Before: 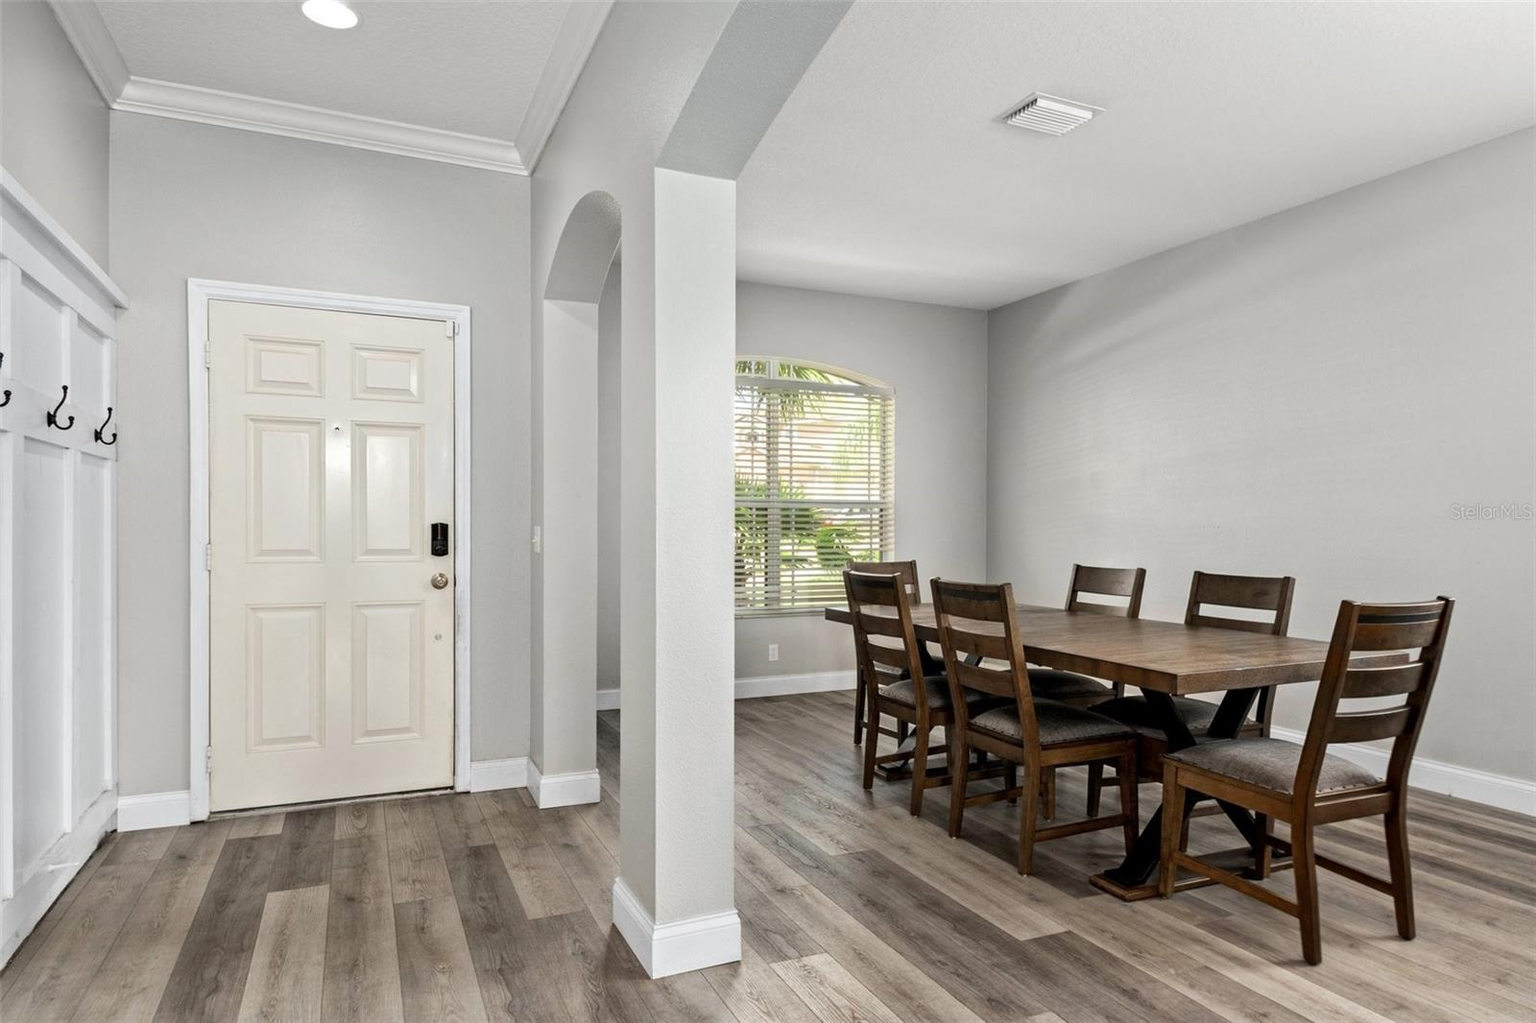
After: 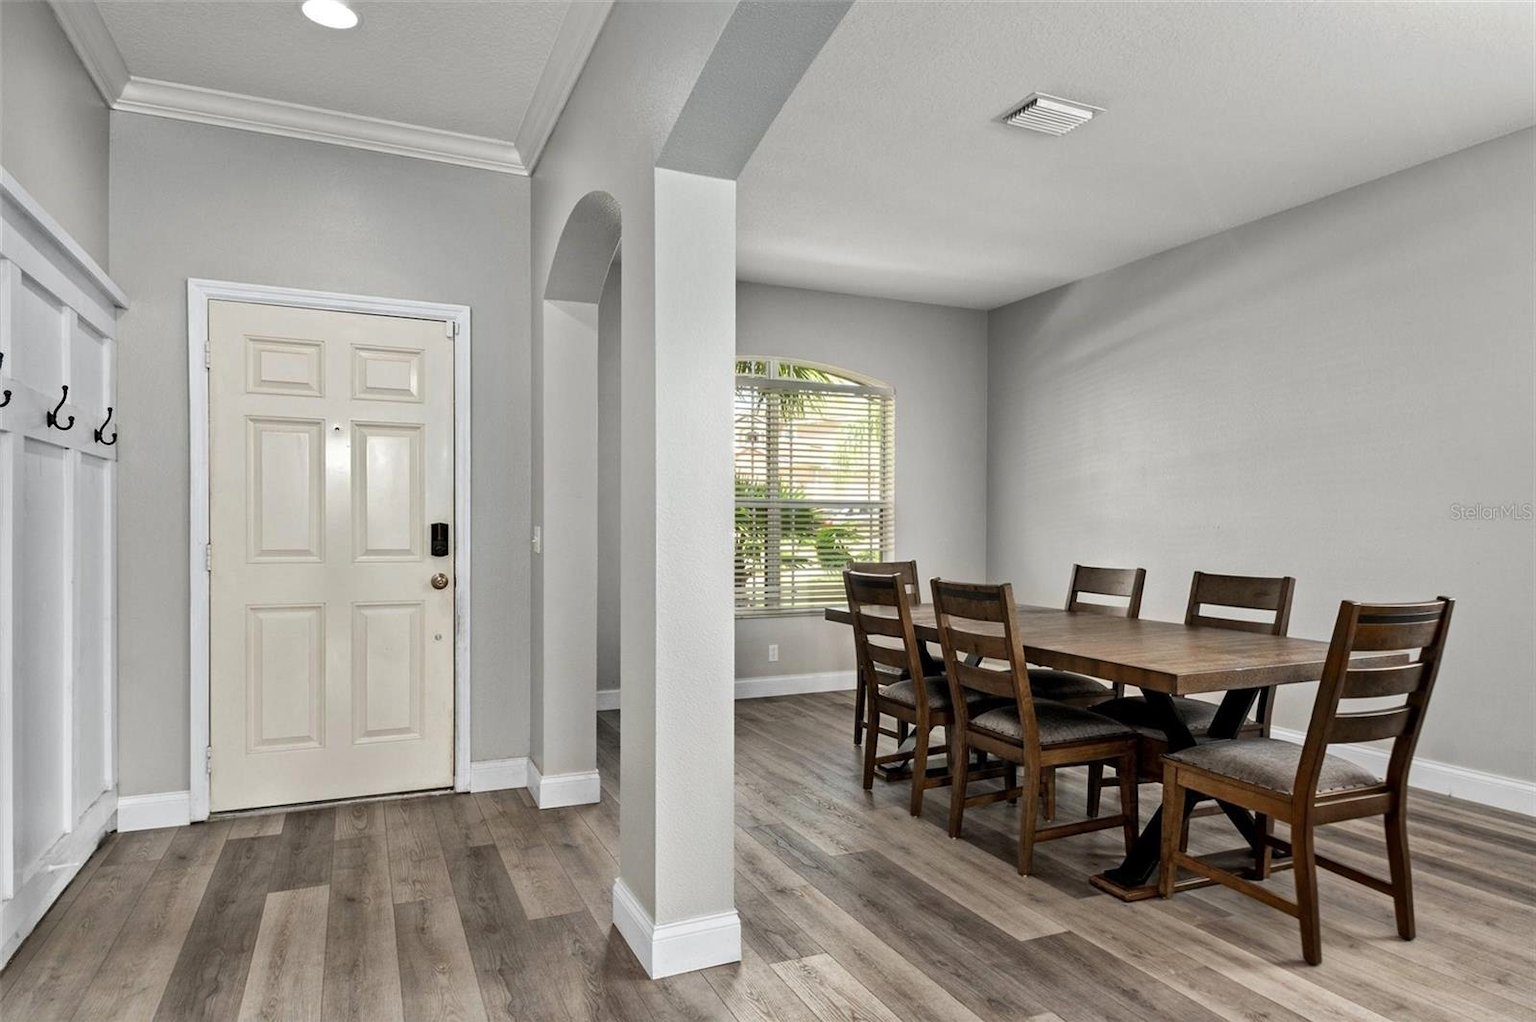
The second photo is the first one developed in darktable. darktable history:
crop: bottom 0.077%
shadows and highlights: white point adjustment 0.074, highlights color adjustment 72.49%, soften with gaussian
